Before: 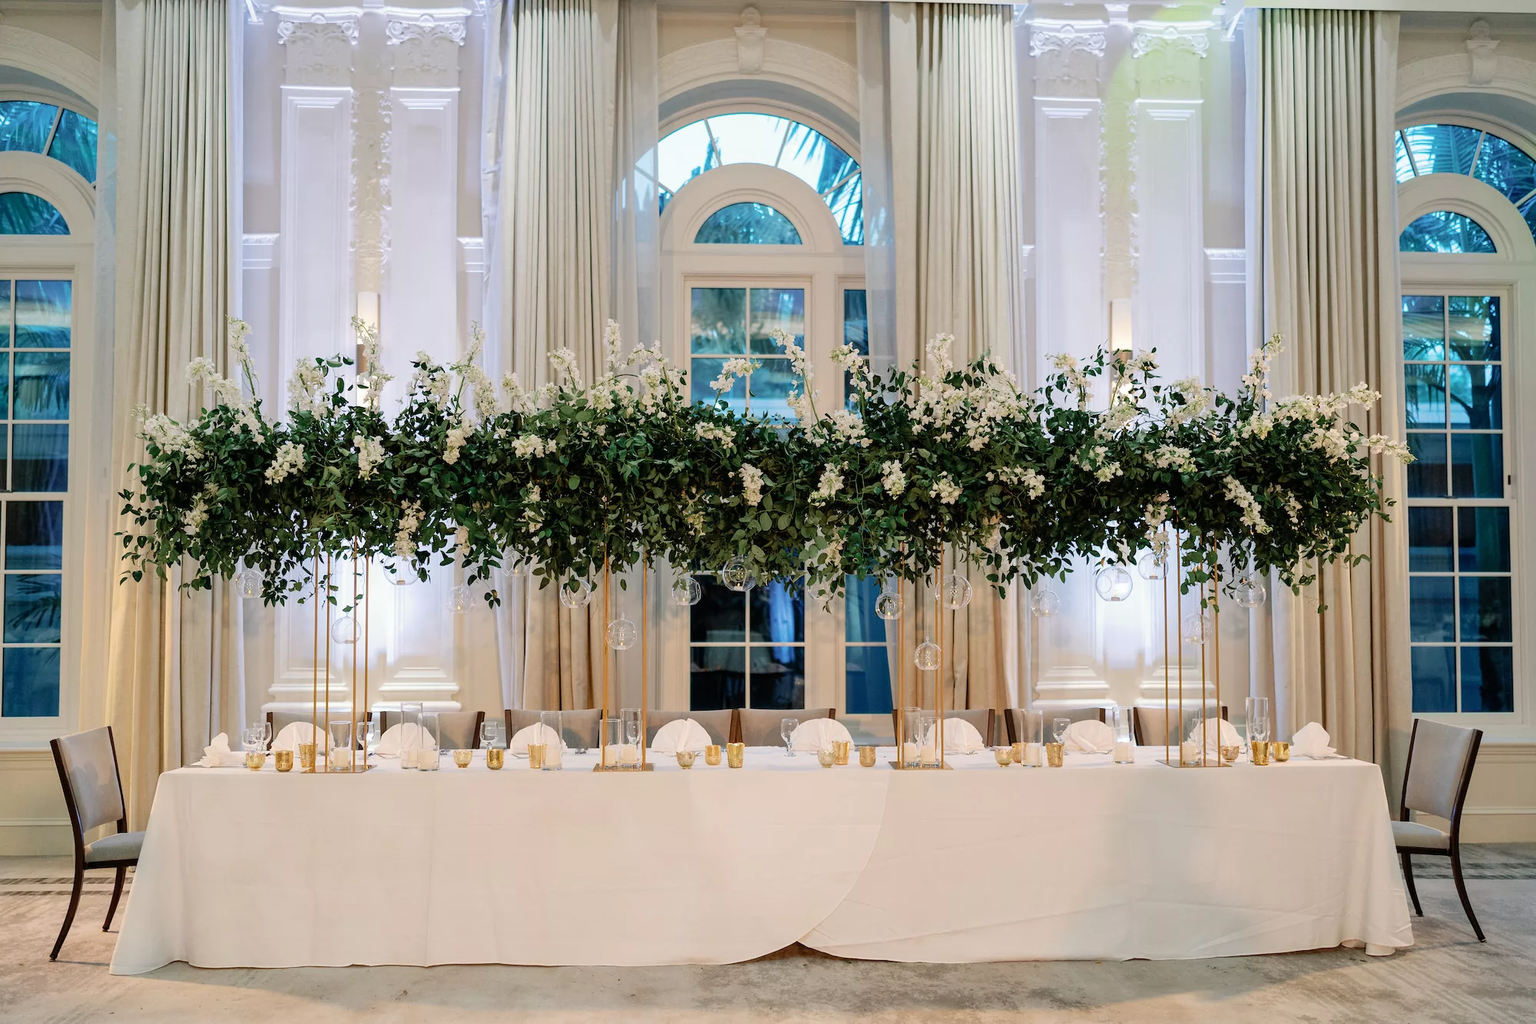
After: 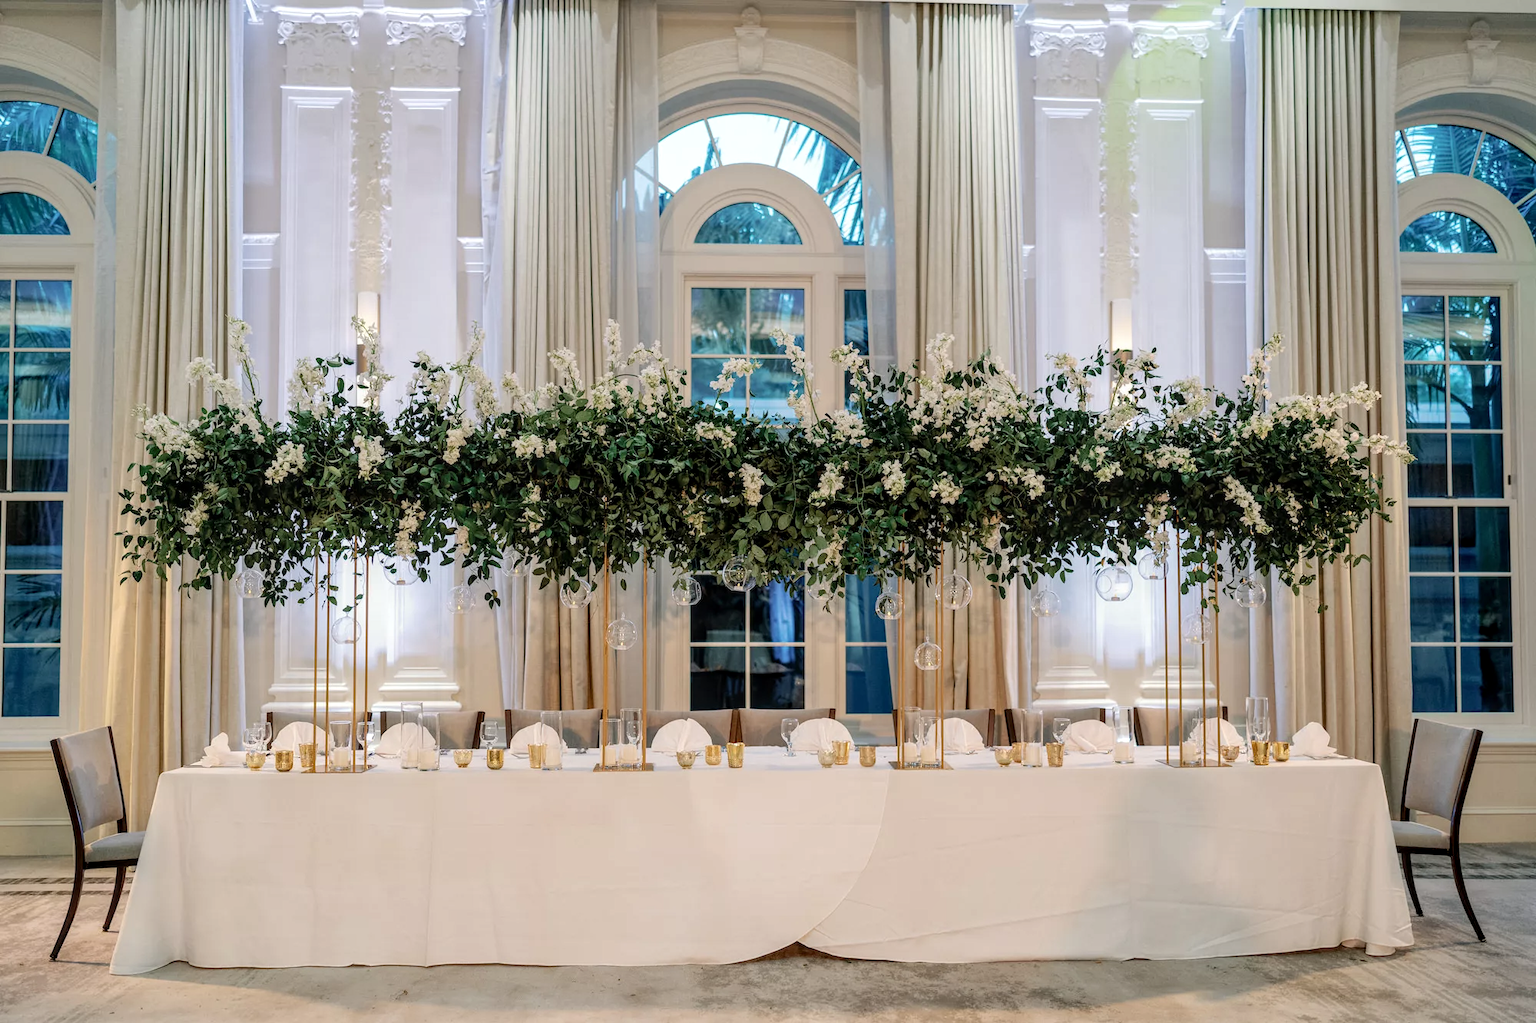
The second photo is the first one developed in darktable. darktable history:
local contrast: on, module defaults
contrast brightness saturation: saturation -0.05
